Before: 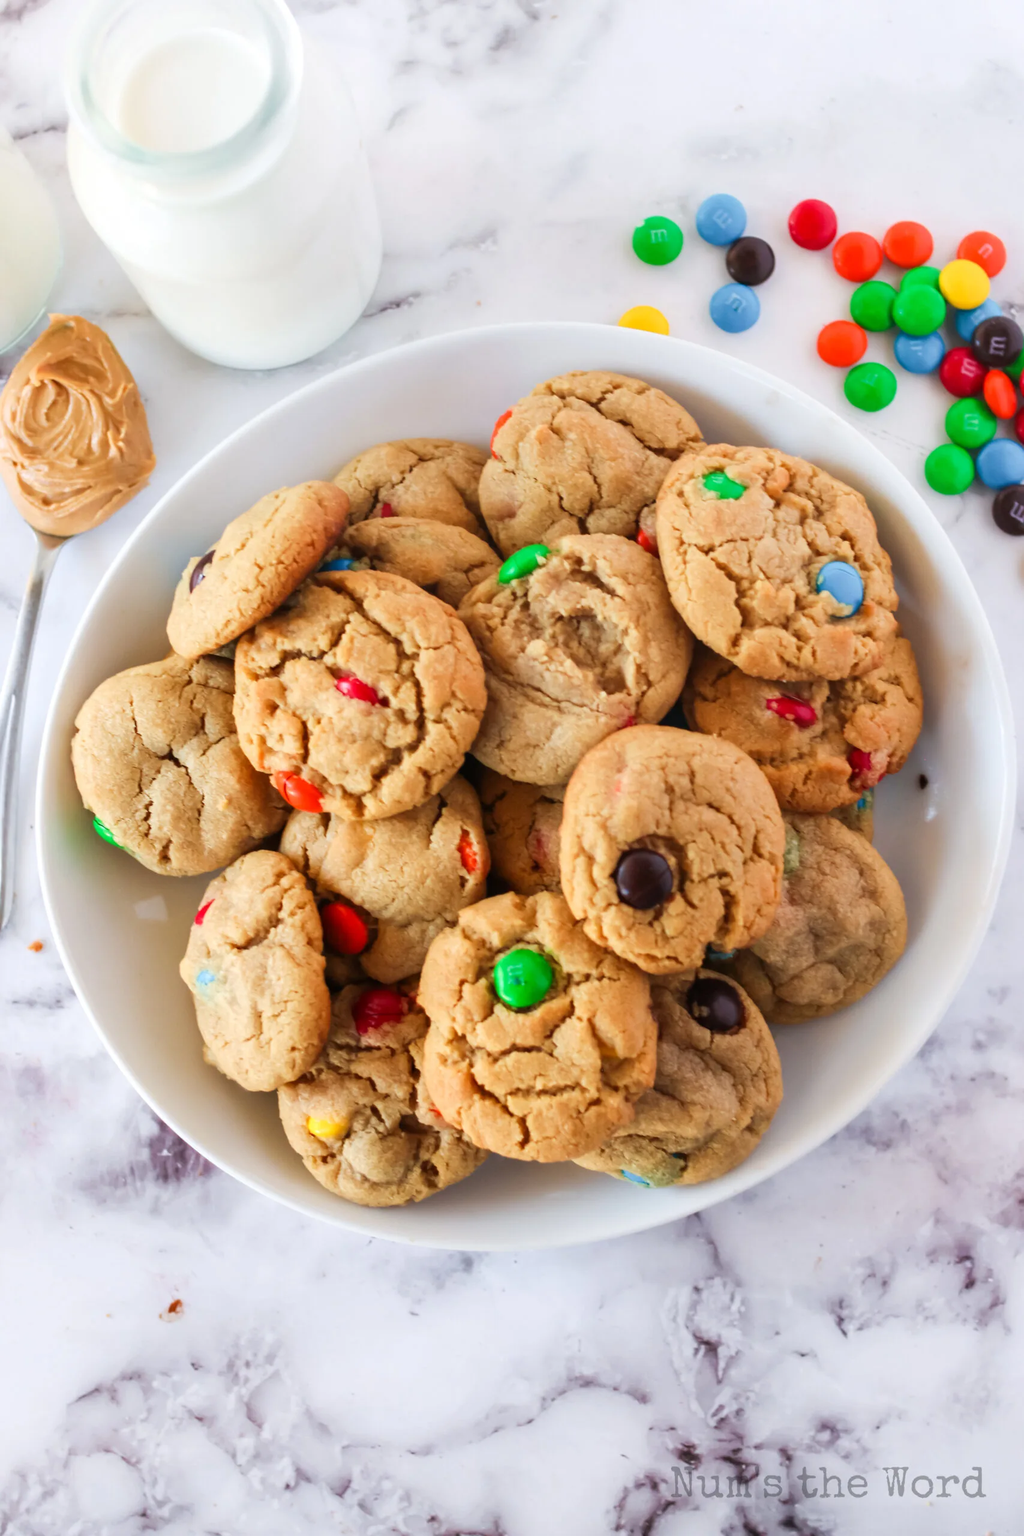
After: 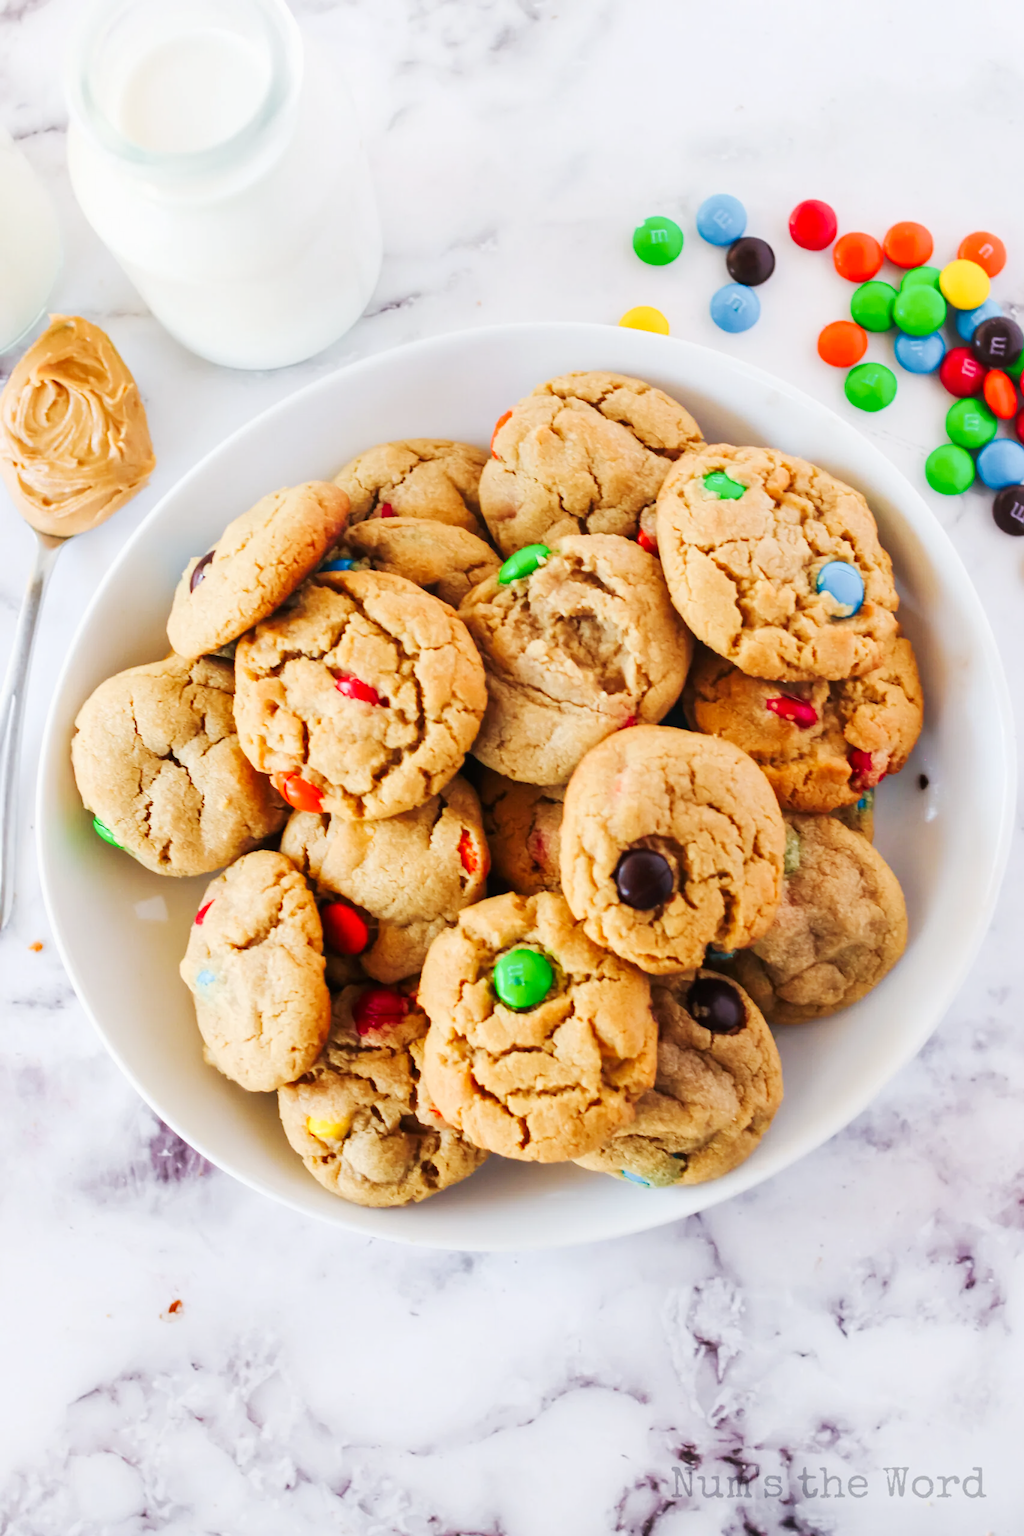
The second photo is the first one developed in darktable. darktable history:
tone curve: curves: ch0 [(0, 0) (0.071, 0.06) (0.253, 0.242) (0.437, 0.498) (0.55, 0.644) (0.657, 0.749) (0.823, 0.876) (1, 0.99)]; ch1 [(0, 0) (0.346, 0.307) (0.408, 0.369) (0.453, 0.457) (0.476, 0.489) (0.502, 0.493) (0.521, 0.515) (0.537, 0.531) (0.612, 0.641) (0.676, 0.728) (1, 1)]; ch2 [(0, 0) (0.346, 0.34) (0.434, 0.46) (0.485, 0.494) (0.5, 0.494) (0.511, 0.504) (0.537, 0.551) (0.579, 0.599) (0.625, 0.686) (1, 1)], preserve colors none
